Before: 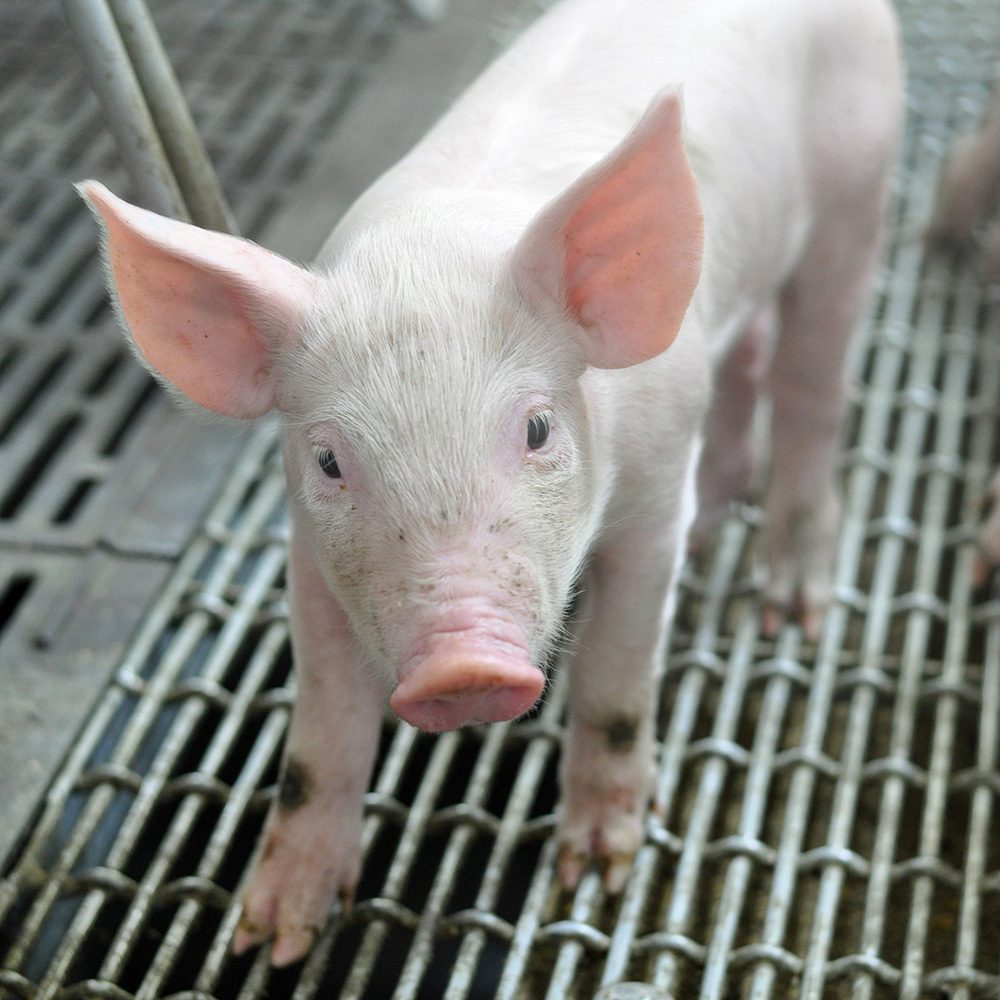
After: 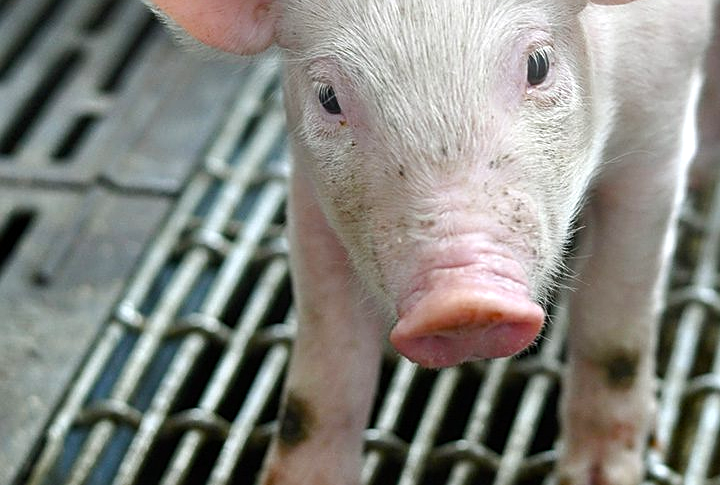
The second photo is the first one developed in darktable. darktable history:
sharpen: on, module defaults
color balance rgb: perceptual saturation grading › highlights -29.58%, perceptual saturation grading › mid-tones 29.47%, perceptual saturation grading › shadows 59.73%, perceptual brilliance grading › global brilliance -17.79%, perceptual brilliance grading › highlights 28.73%, global vibrance 15.44%
crop: top 36.498%, right 27.964%, bottom 14.995%
